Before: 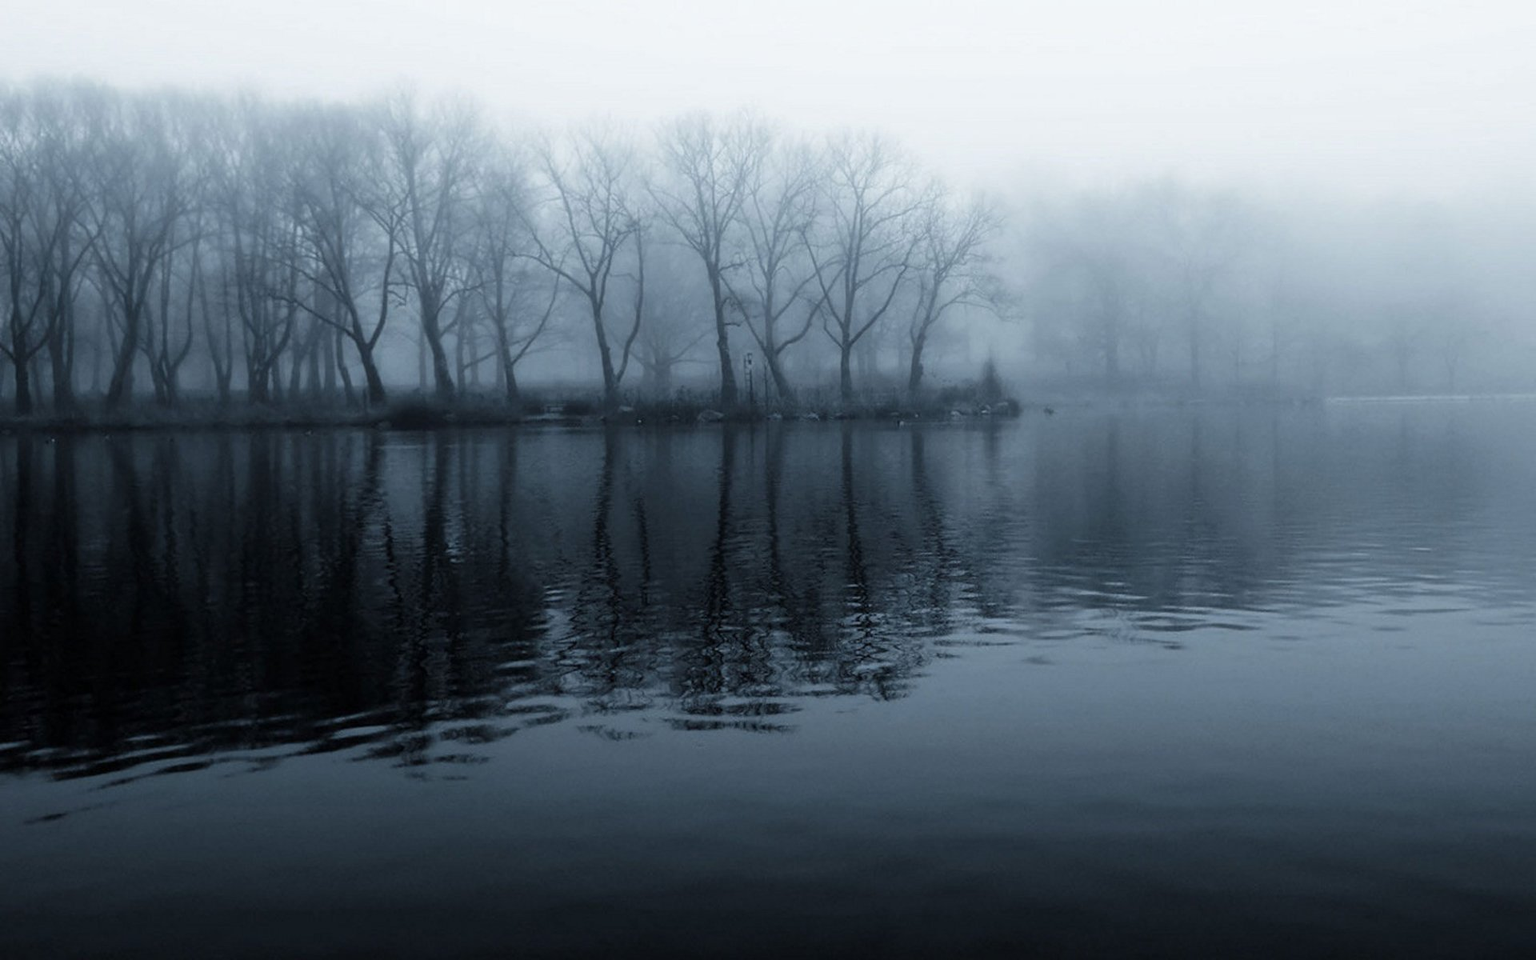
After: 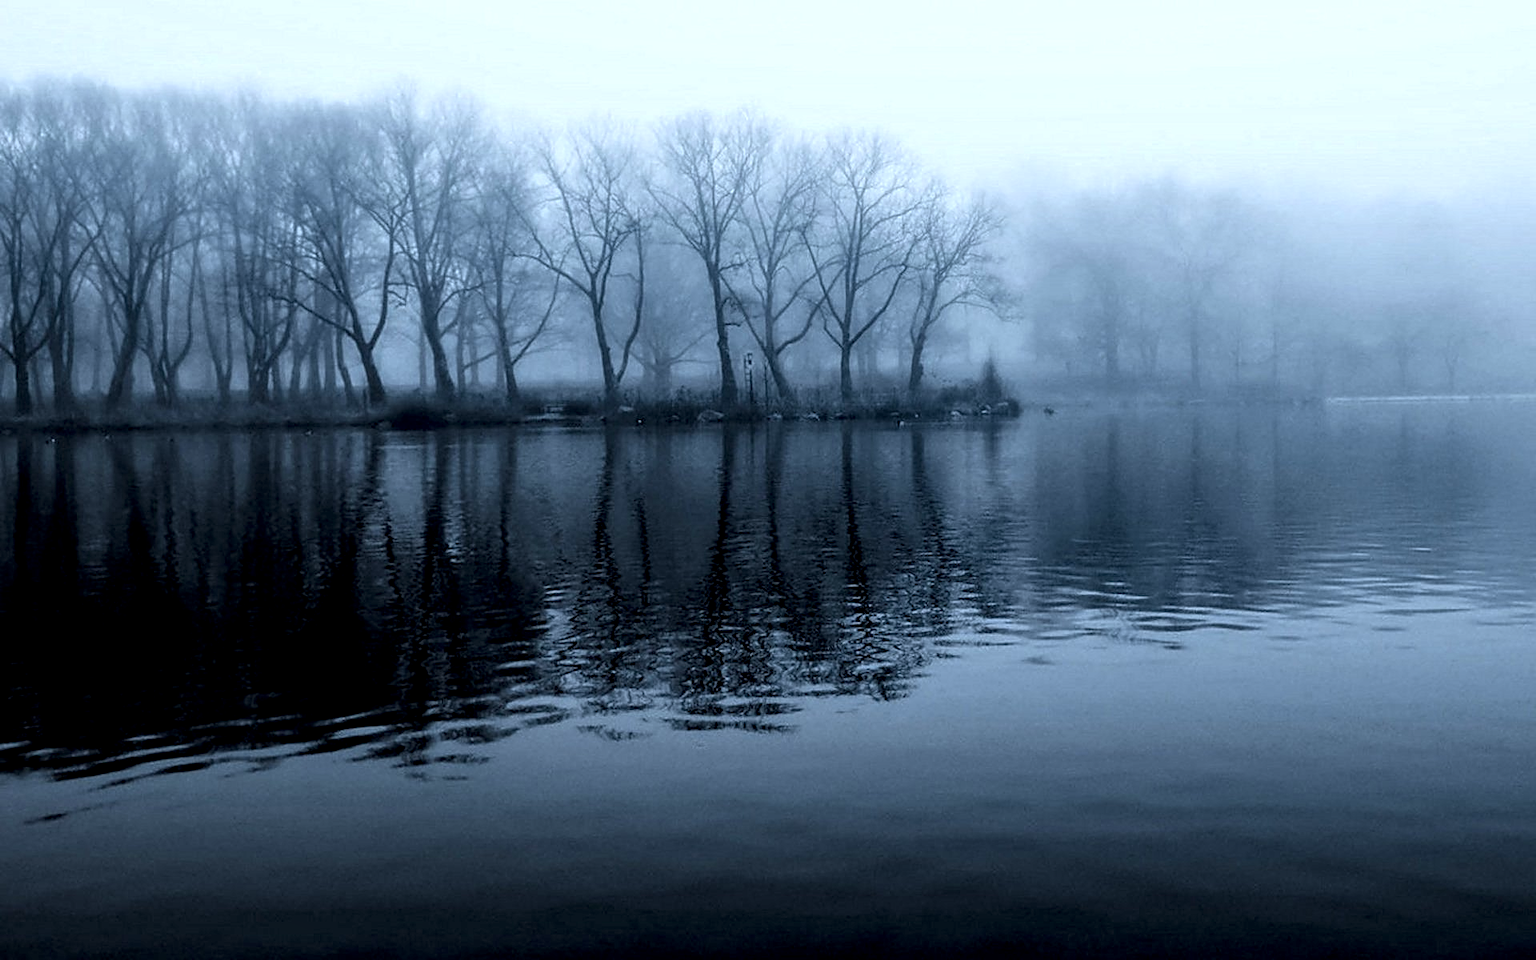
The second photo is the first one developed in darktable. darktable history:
local contrast: highlights 79%, shadows 56%, detail 175%, midtone range 0.428
color calibration: x 0.37, y 0.382, temperature 4313.32 K
sharpen: on, module defaults
